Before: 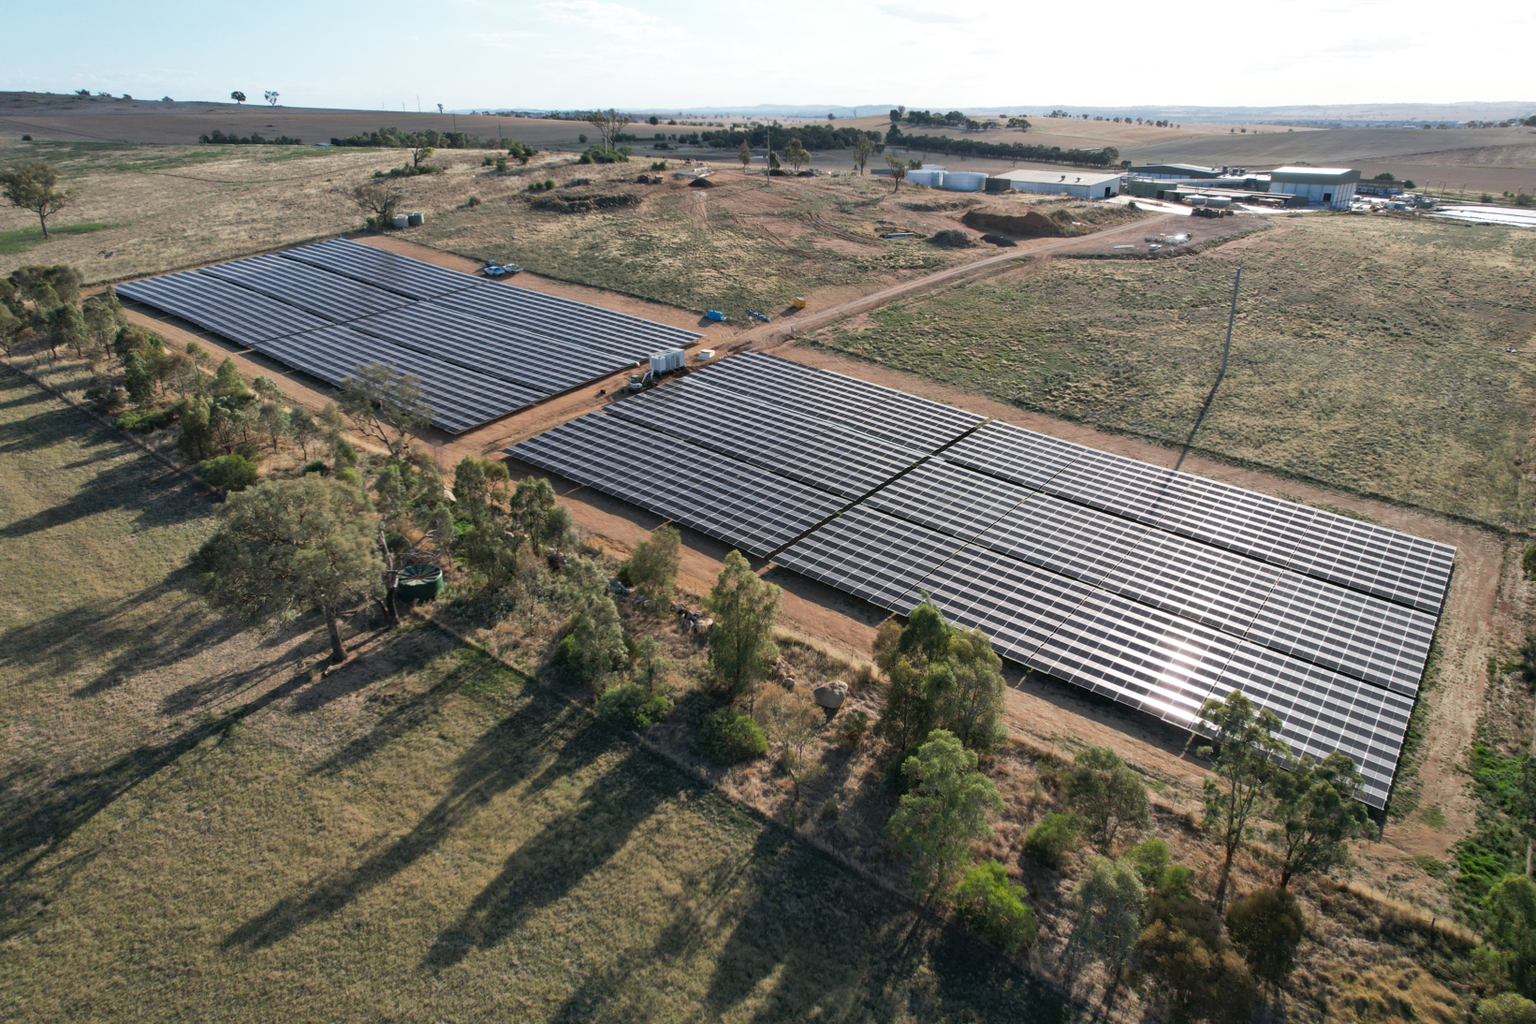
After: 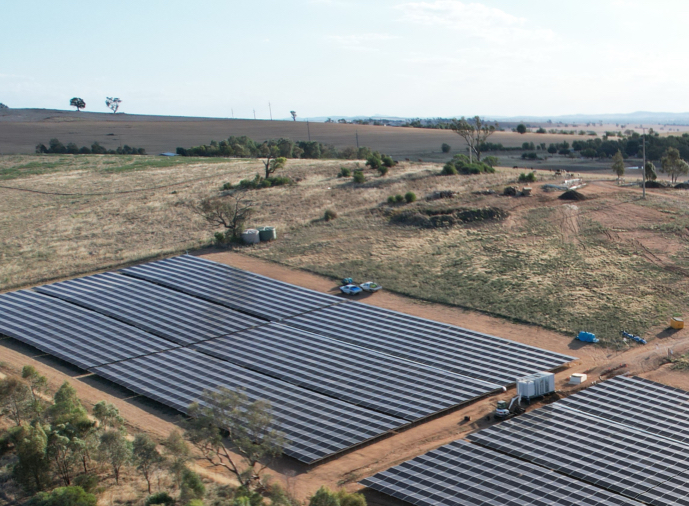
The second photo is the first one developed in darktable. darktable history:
crop and rotate: left 10.817%, top 0.062%, right 47.194%, bottom 53.626%
levels: levels [0, 0.499, 1]
